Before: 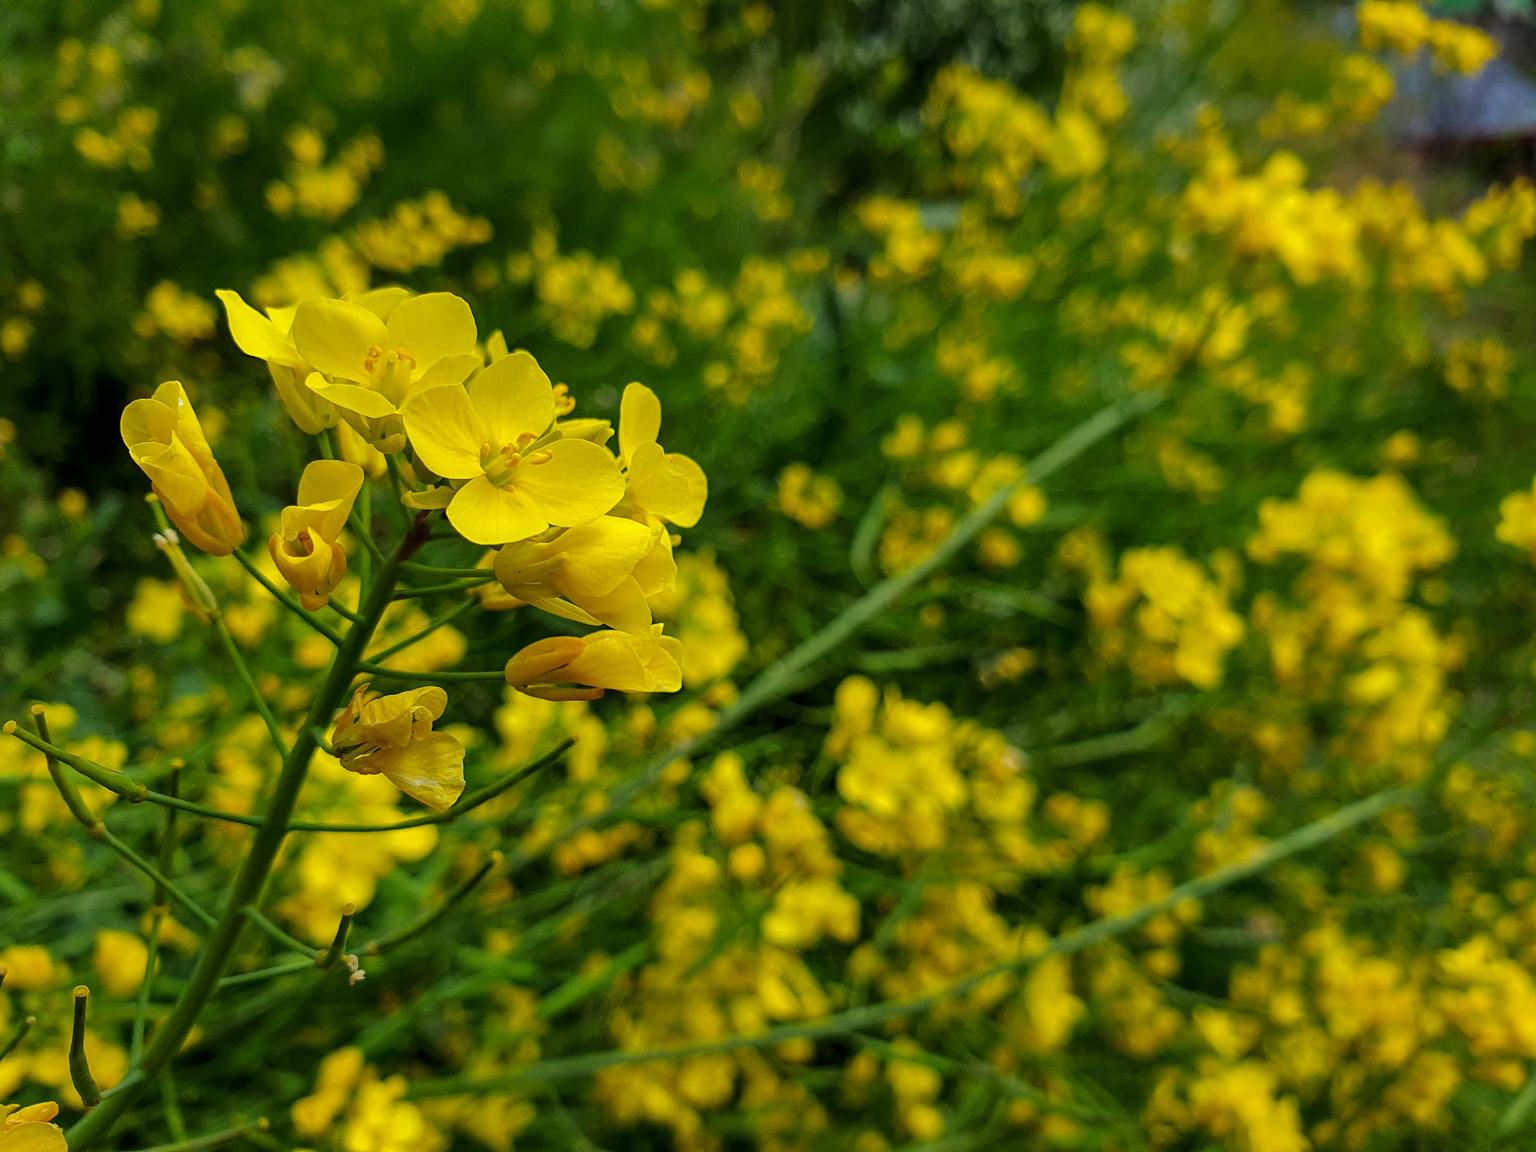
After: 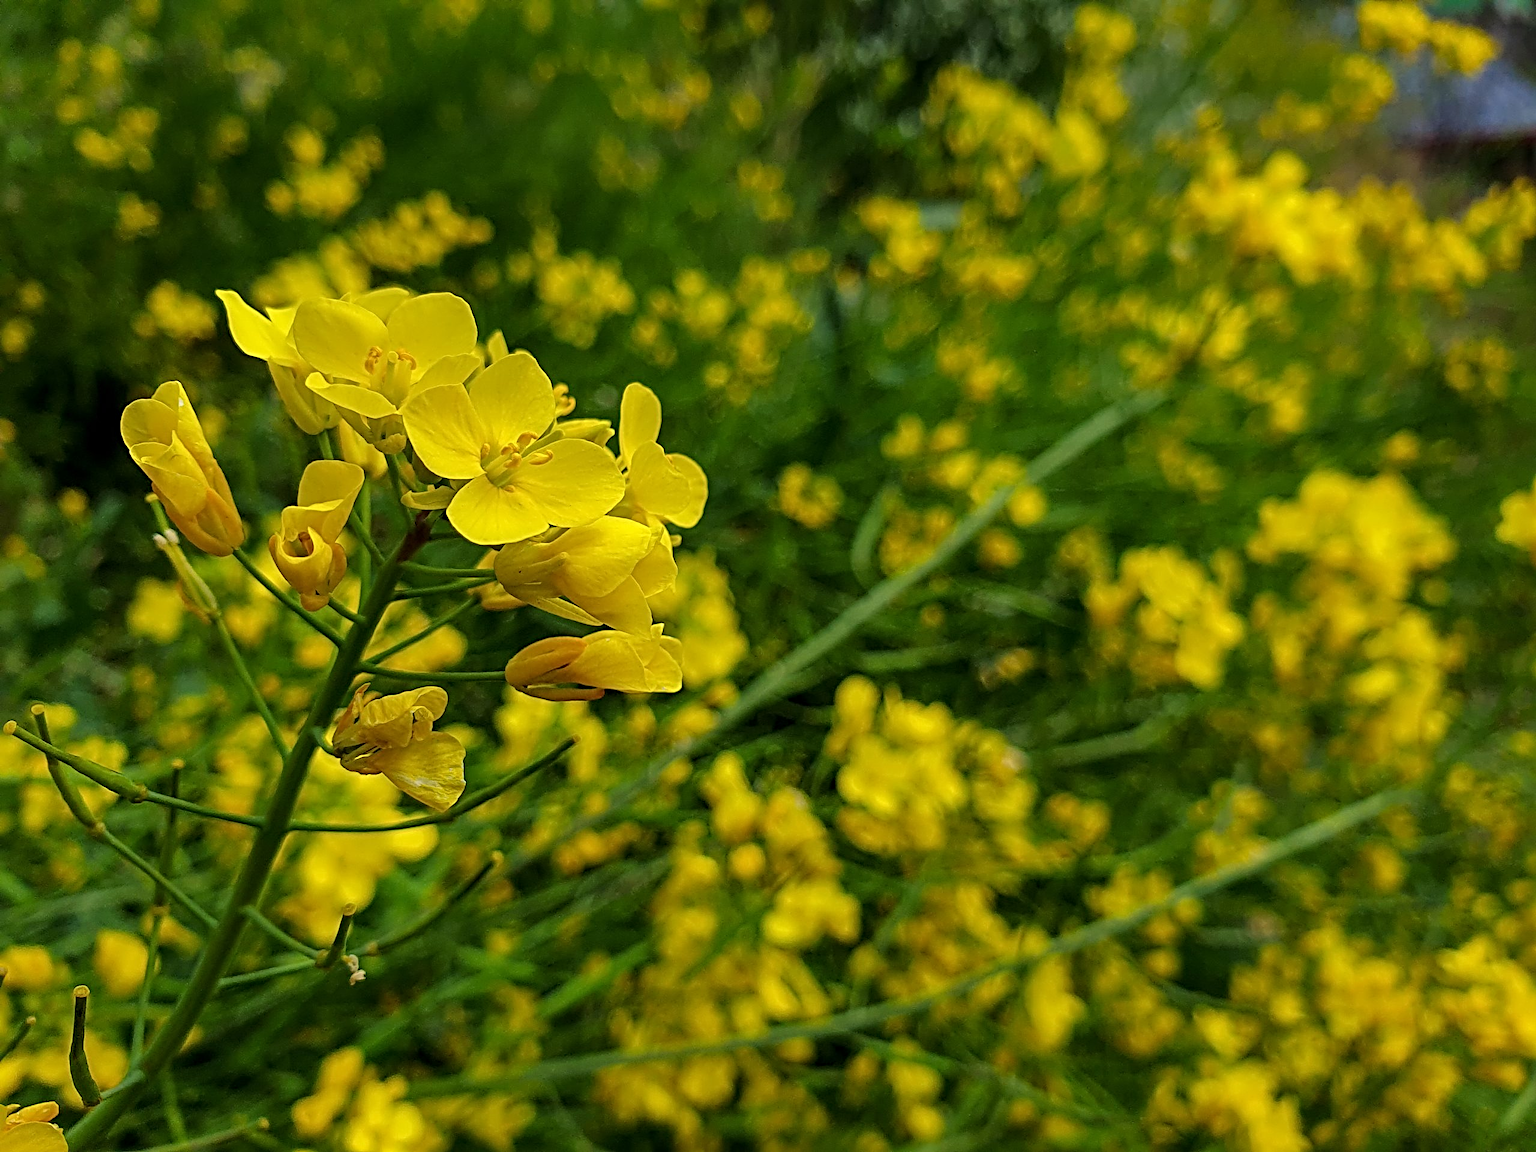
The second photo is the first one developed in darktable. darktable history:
sharpen: radius 4.924
